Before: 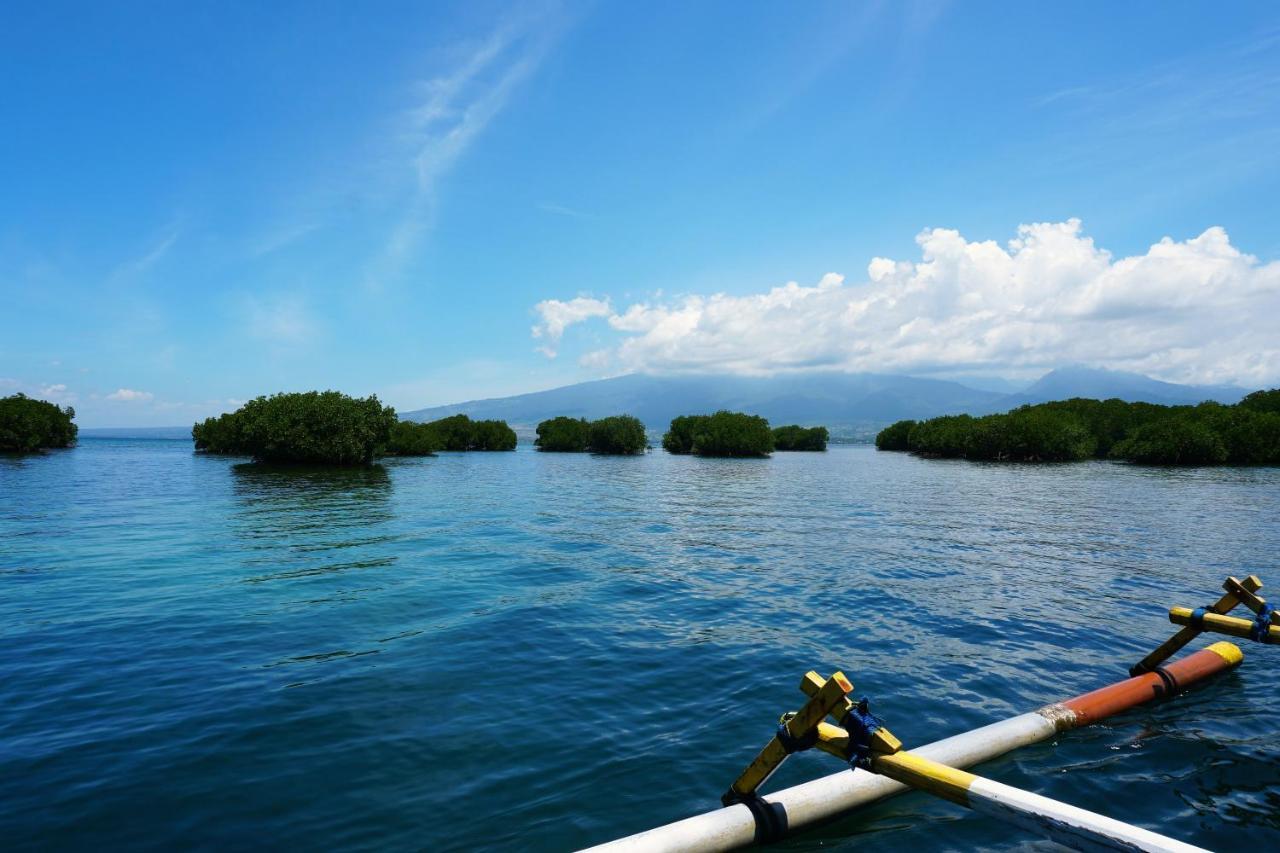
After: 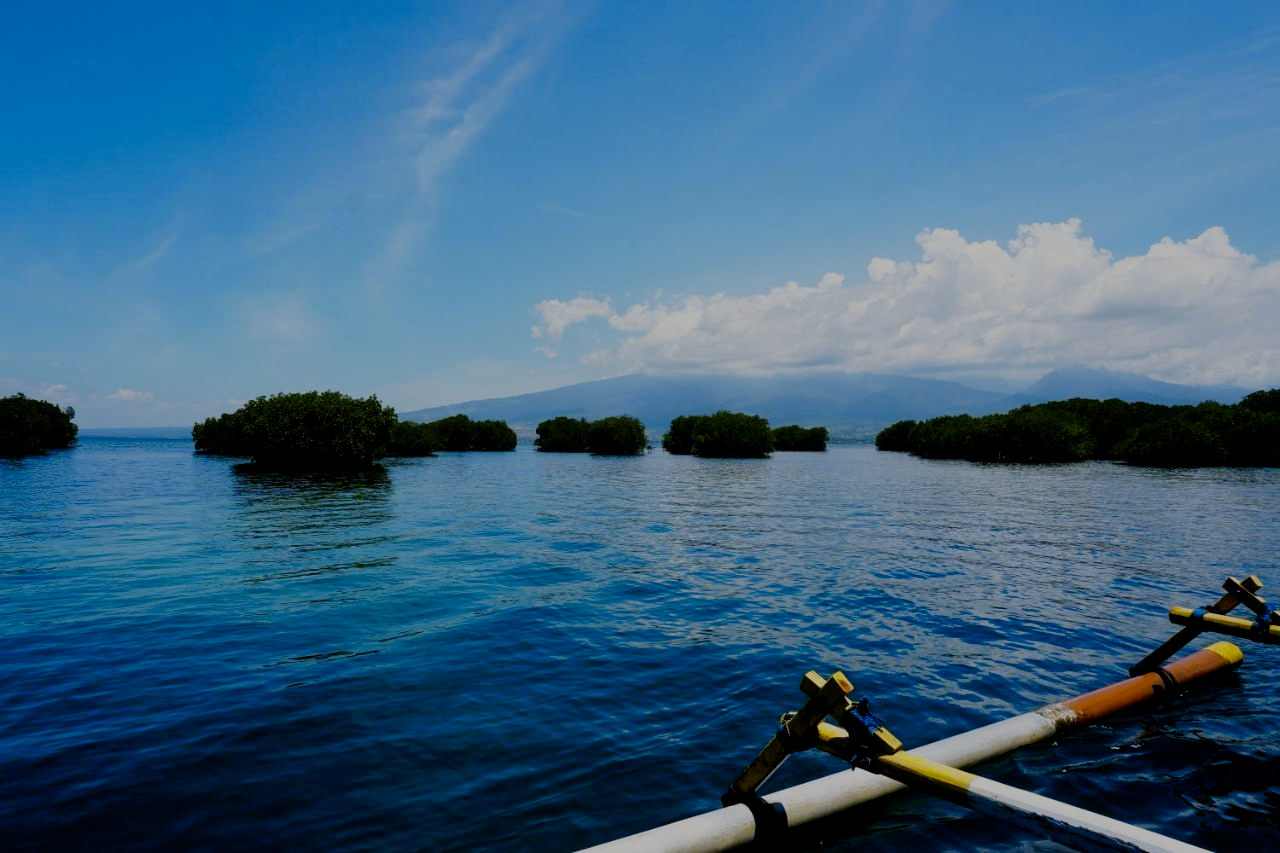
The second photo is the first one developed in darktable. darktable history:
filmic rgb: middle gray luminance 30%, black relative exposure -9 EV, white relative exposure 7 EV, threshold 6 EV, target black luminance 0%, hardness 2.94, latitude 2.04%, contrast 0.963, highlights saturation mix 5%, shadows ↔ highlights balance 12.16%, add noise in highlights 0, preserve chrominance no, color science v3 (2019), use custom middle-gray values true, iterations of high-quality reconstruction 0, contrast in highlights soft, enable highlight reconstruction true
color contrast: green-magenta contrast 0.85, blue-yellow contrast 1.25, unbound 0
local contrast: mode bilateral grid, contrast 10, coarseness 25, detail 110%, midtone range 0.2
